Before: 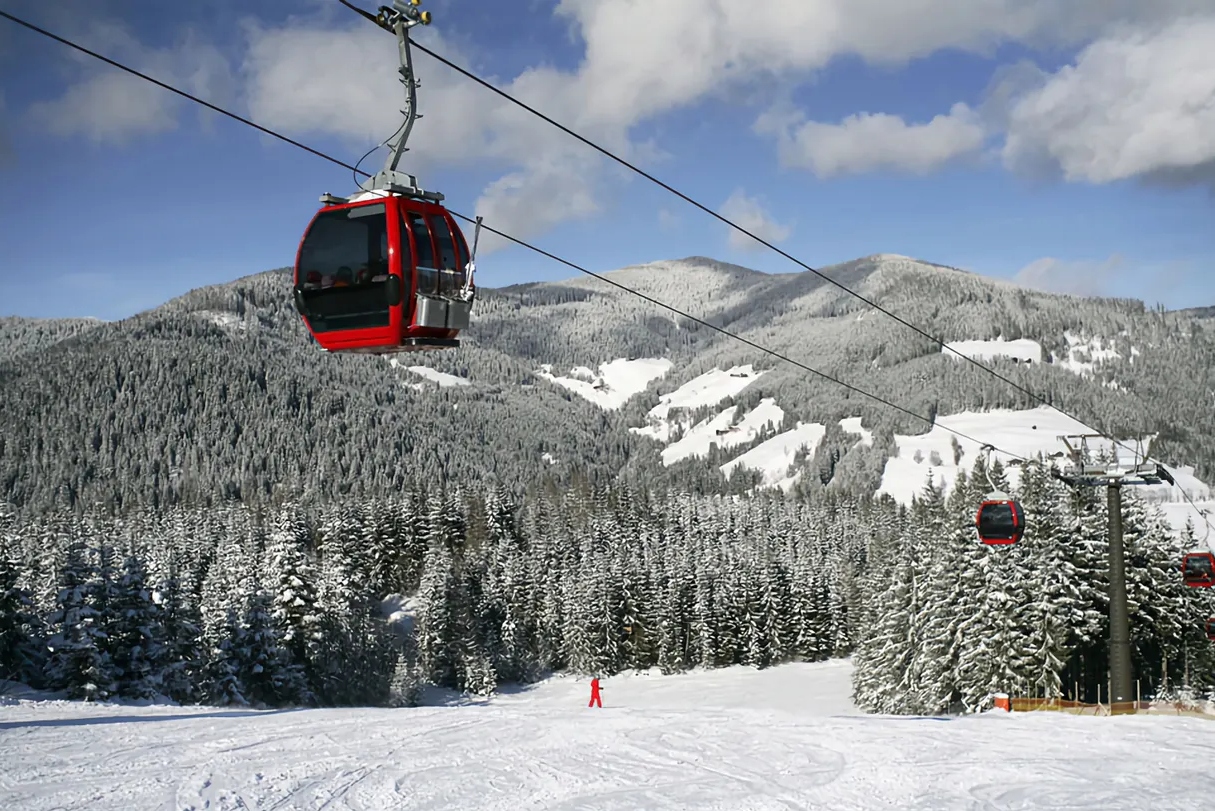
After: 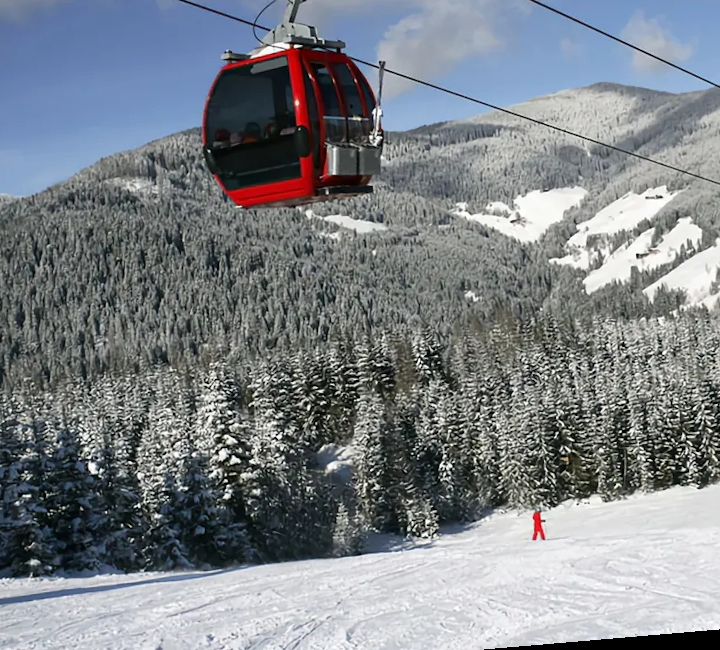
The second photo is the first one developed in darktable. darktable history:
crop: left 8.966%, top 23.852%, right 34.699%, bottom 4.703%
rotate and perspective: rotation -4.86°, automatic cropping off
